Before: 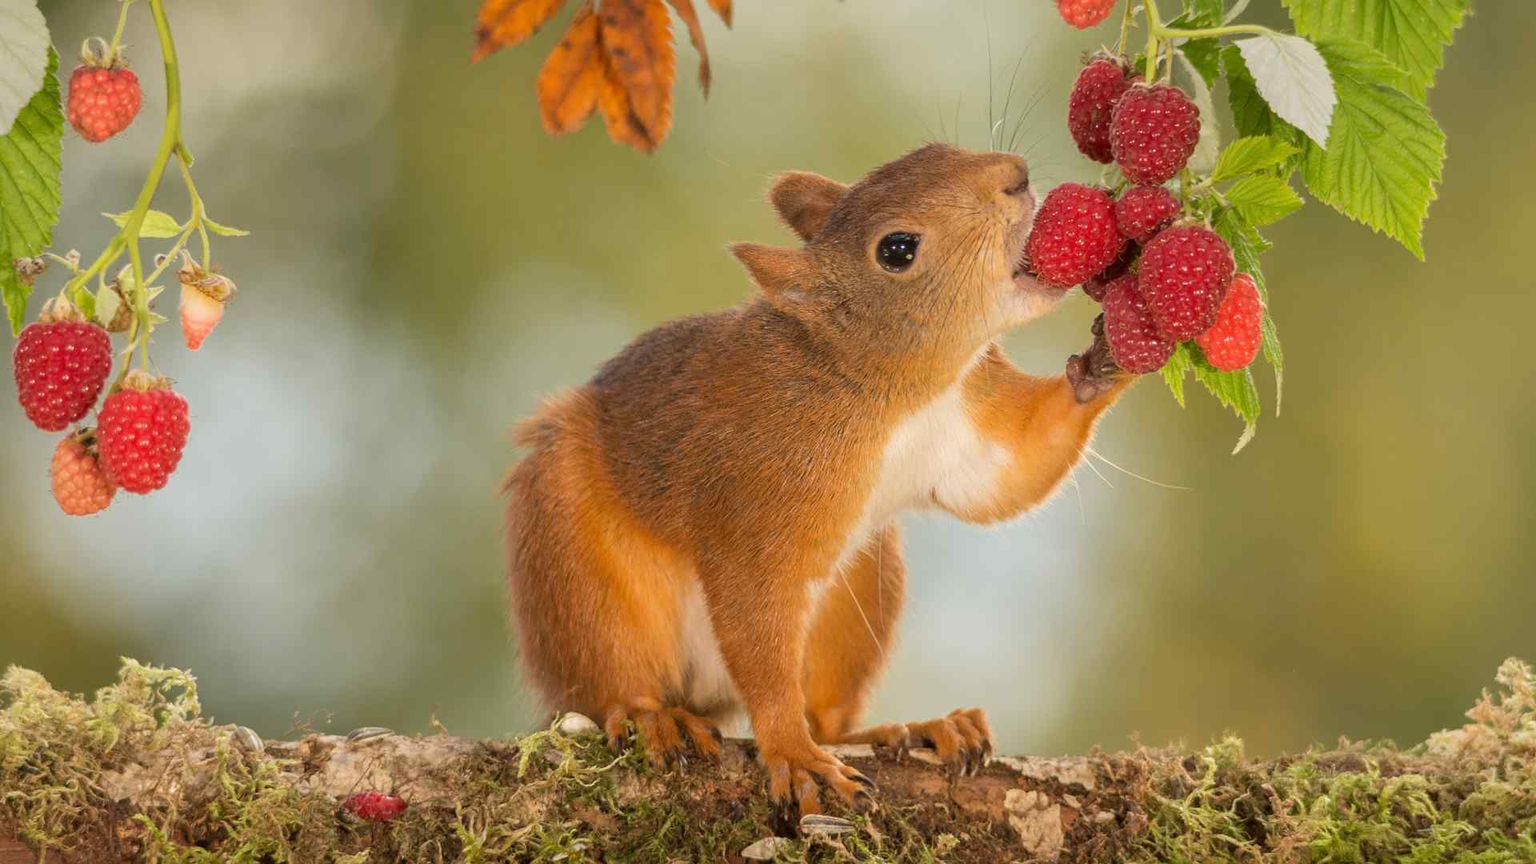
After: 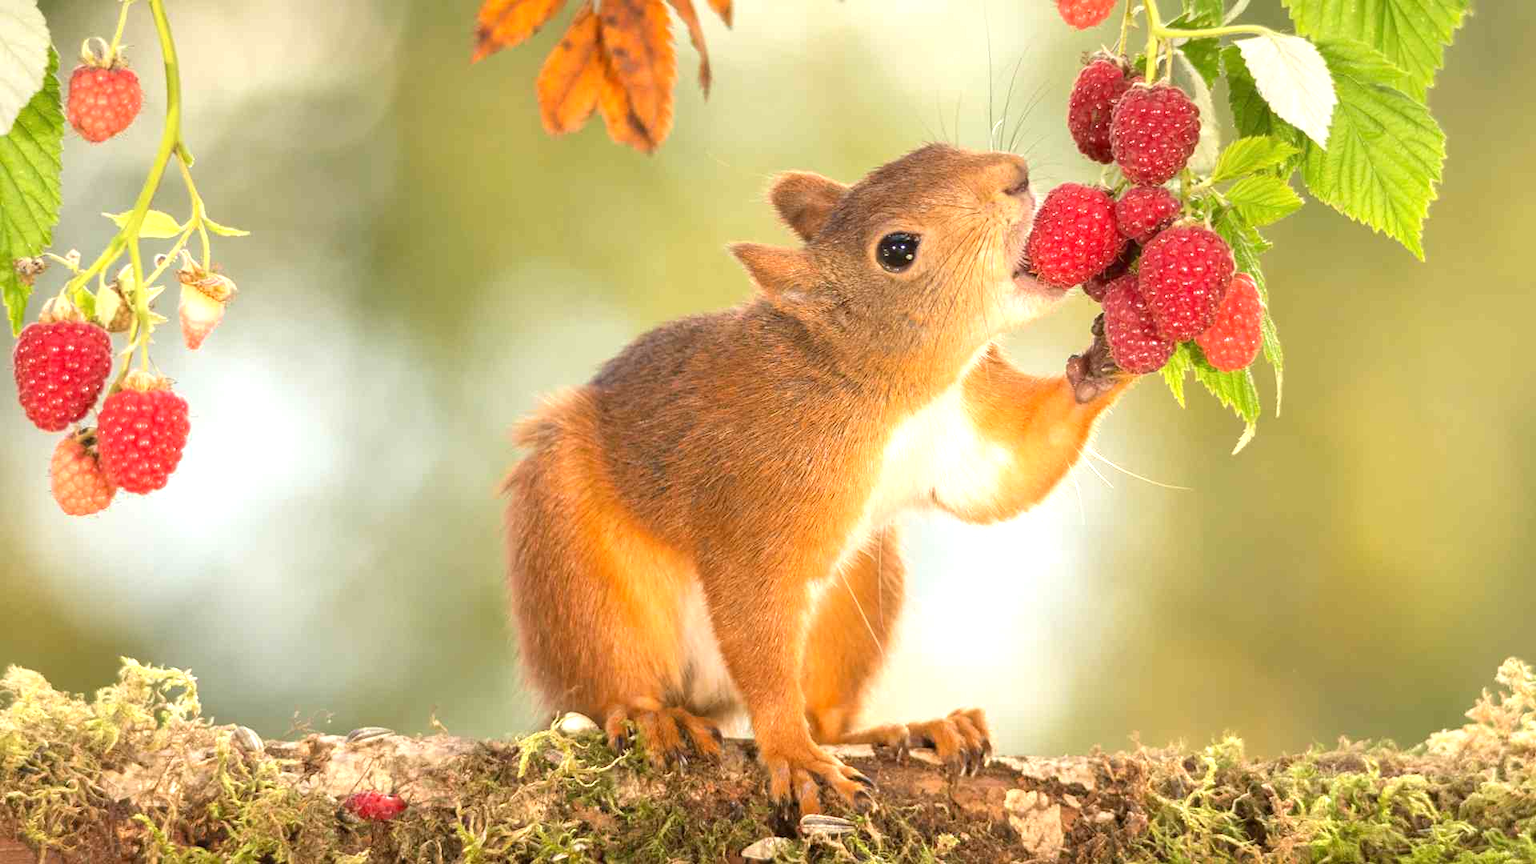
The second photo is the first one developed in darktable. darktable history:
exposure: exposure 0.922 EV, compensate highlight preservation false
